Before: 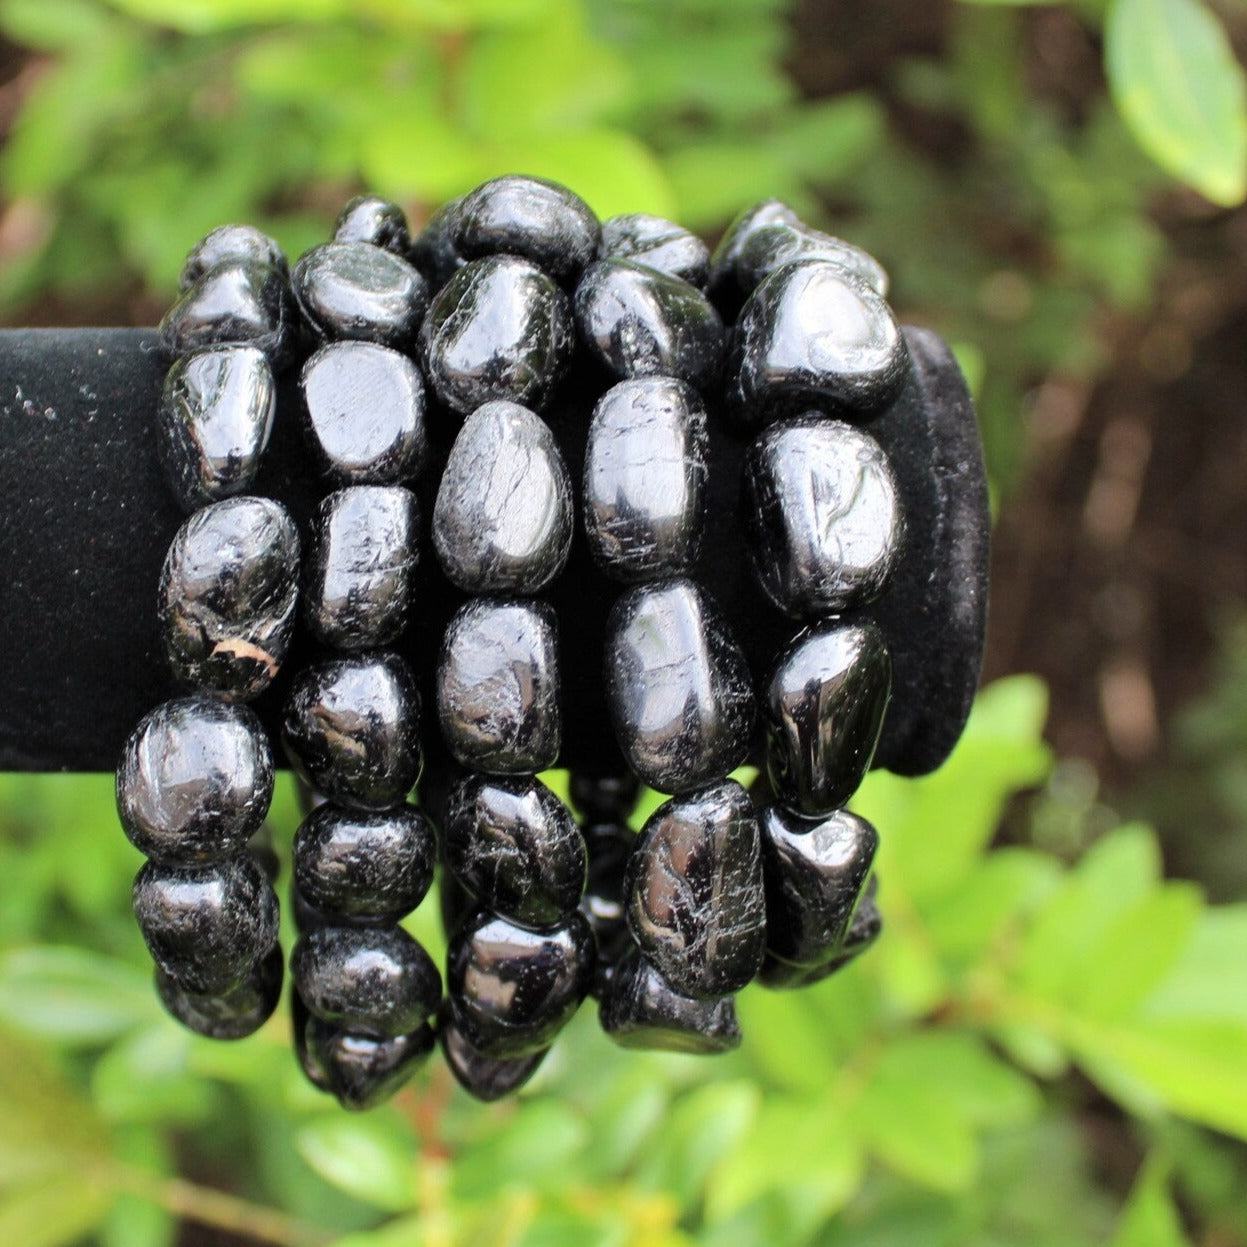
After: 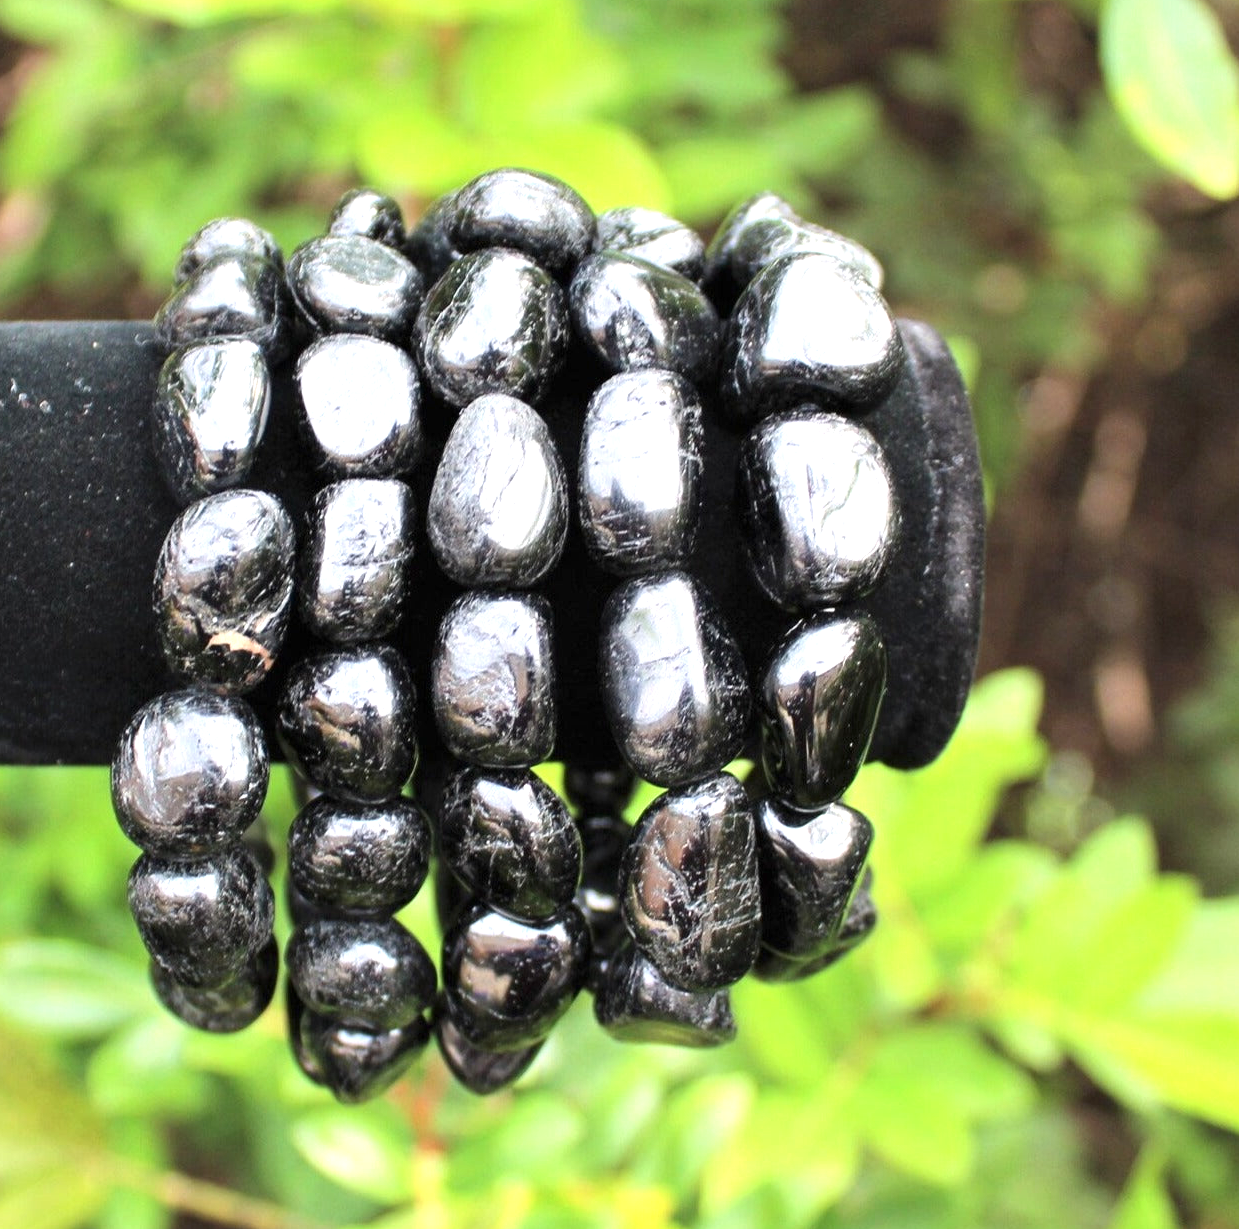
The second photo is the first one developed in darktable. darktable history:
crop: left 0.428%, top 0.634%, right 0.149%, bottom 0.802%
exposure: black level correction 0, exposure 0.692 EV, compensate highlight preservation false
tone equalizer: on, module defaults
